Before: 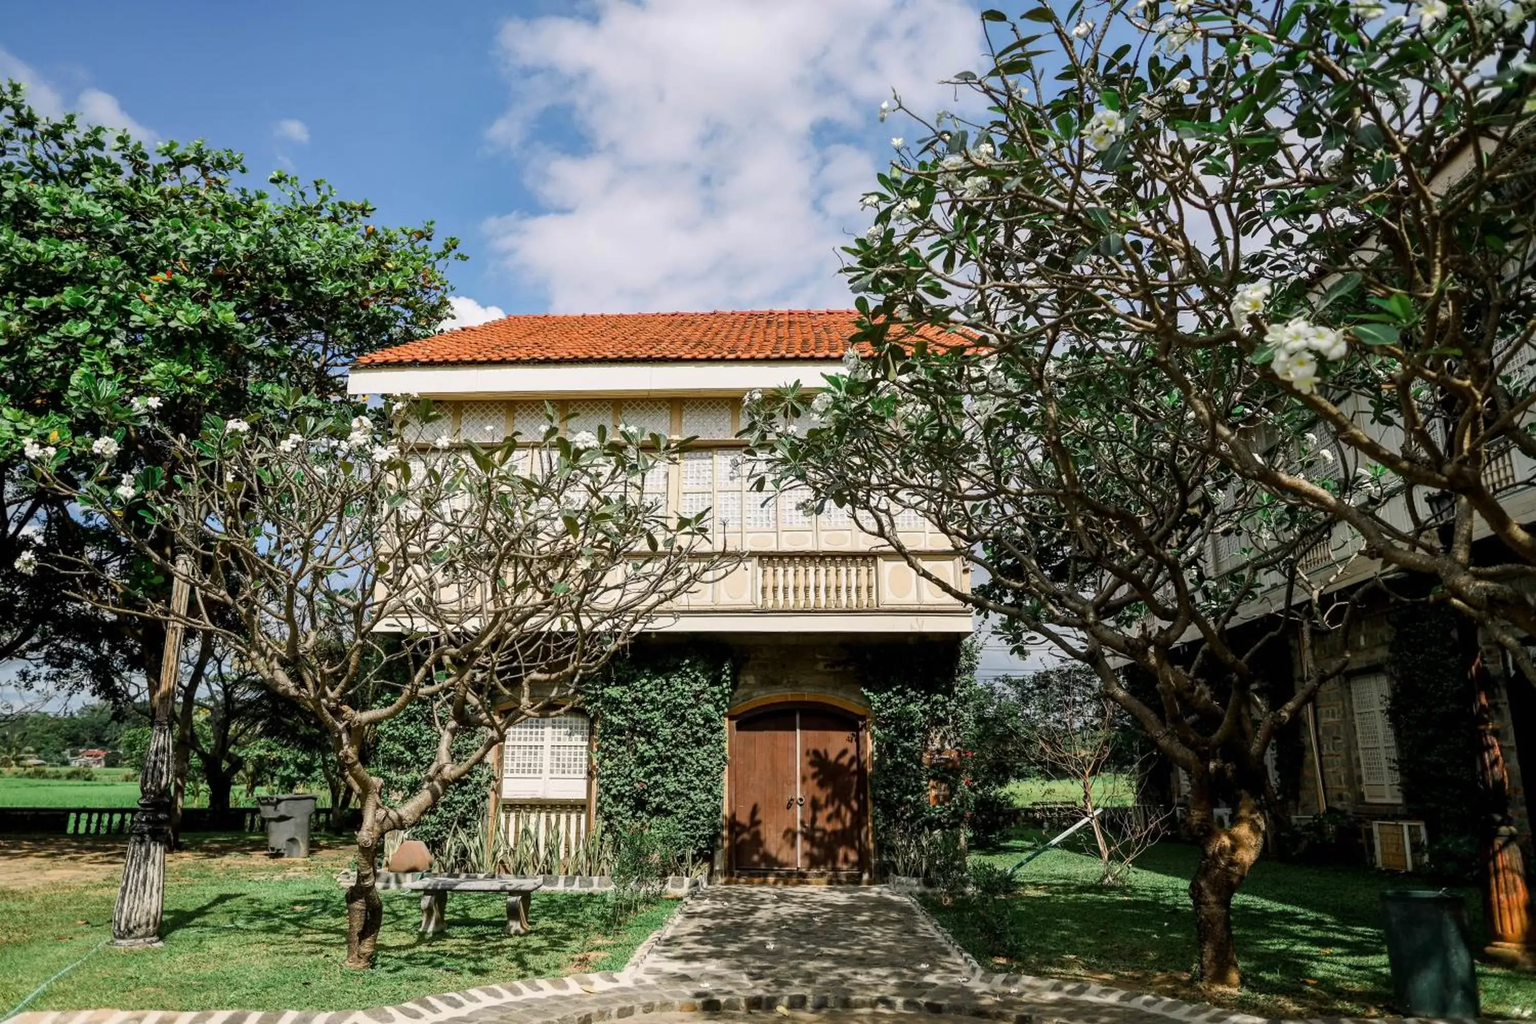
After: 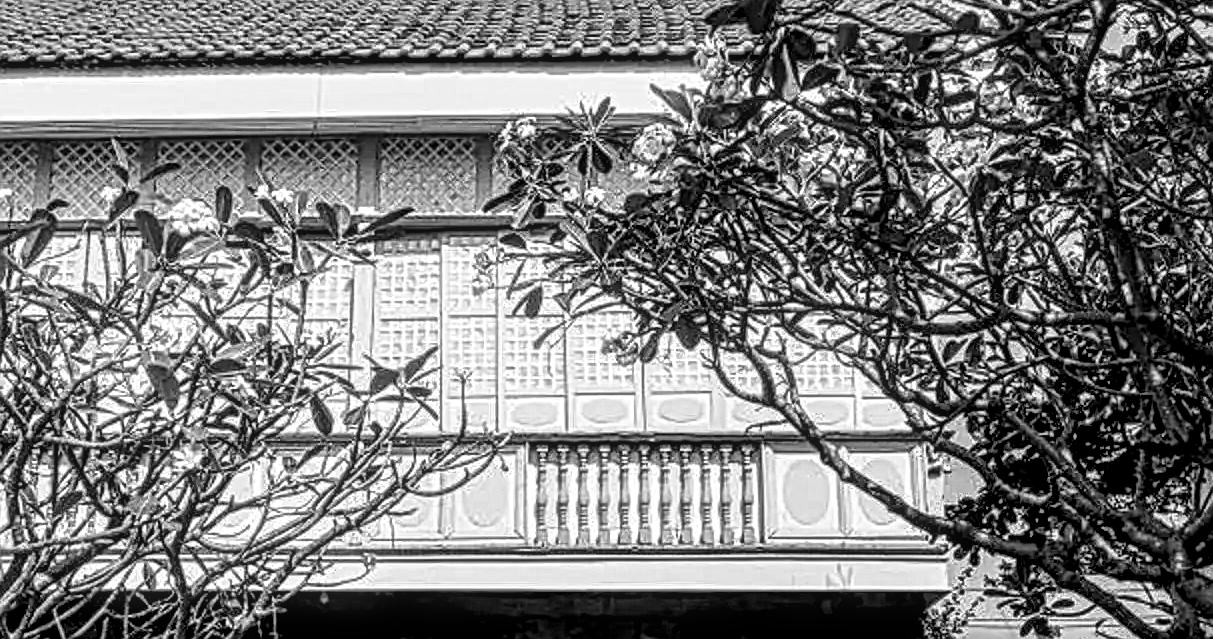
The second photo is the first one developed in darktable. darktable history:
monochrome: a 32, b 64, size 2.3, highlights 1
exposure: black level correction 0.004, exposure 0.014 EV, compensate highlight preservation false
local contrast: mode bilateral grid, contrast 20, coarseness 3, detail 300%, midtone range 0.2
crop: left 31.751%, top 32.172%, right 27.8%, bottom 35.83%
bloom: size 3%, threshold 100%, strength 0%
